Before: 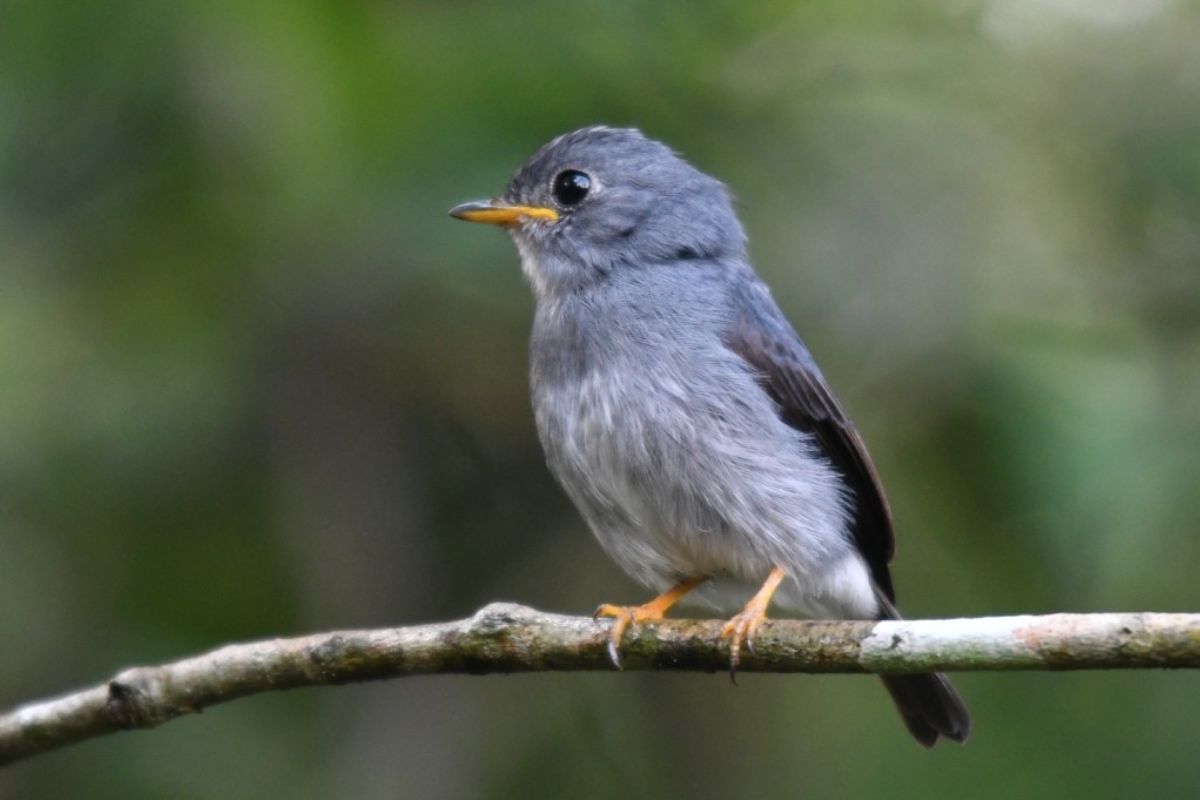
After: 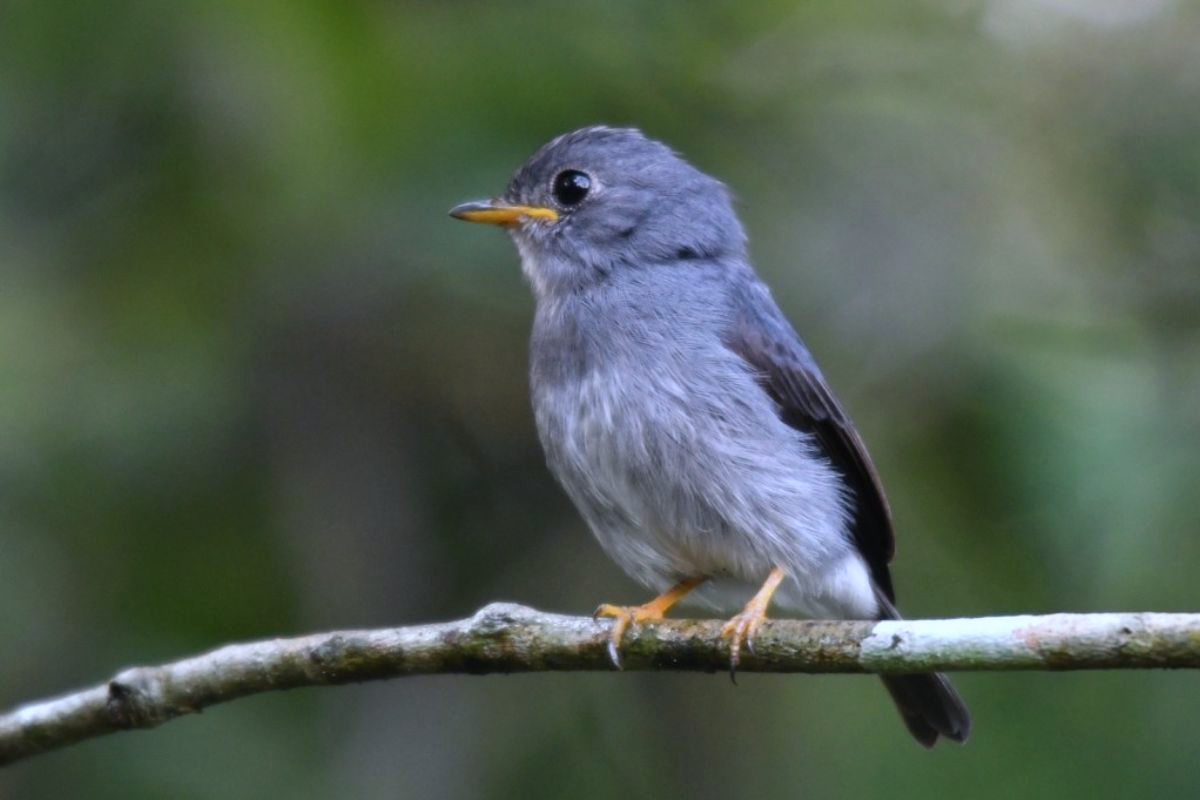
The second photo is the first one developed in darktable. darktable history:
graduated density: density 0.38 EV, hardness 21%, rotation -6.11°, saturation 32%
white balance: red 0.931, blue 1.11
